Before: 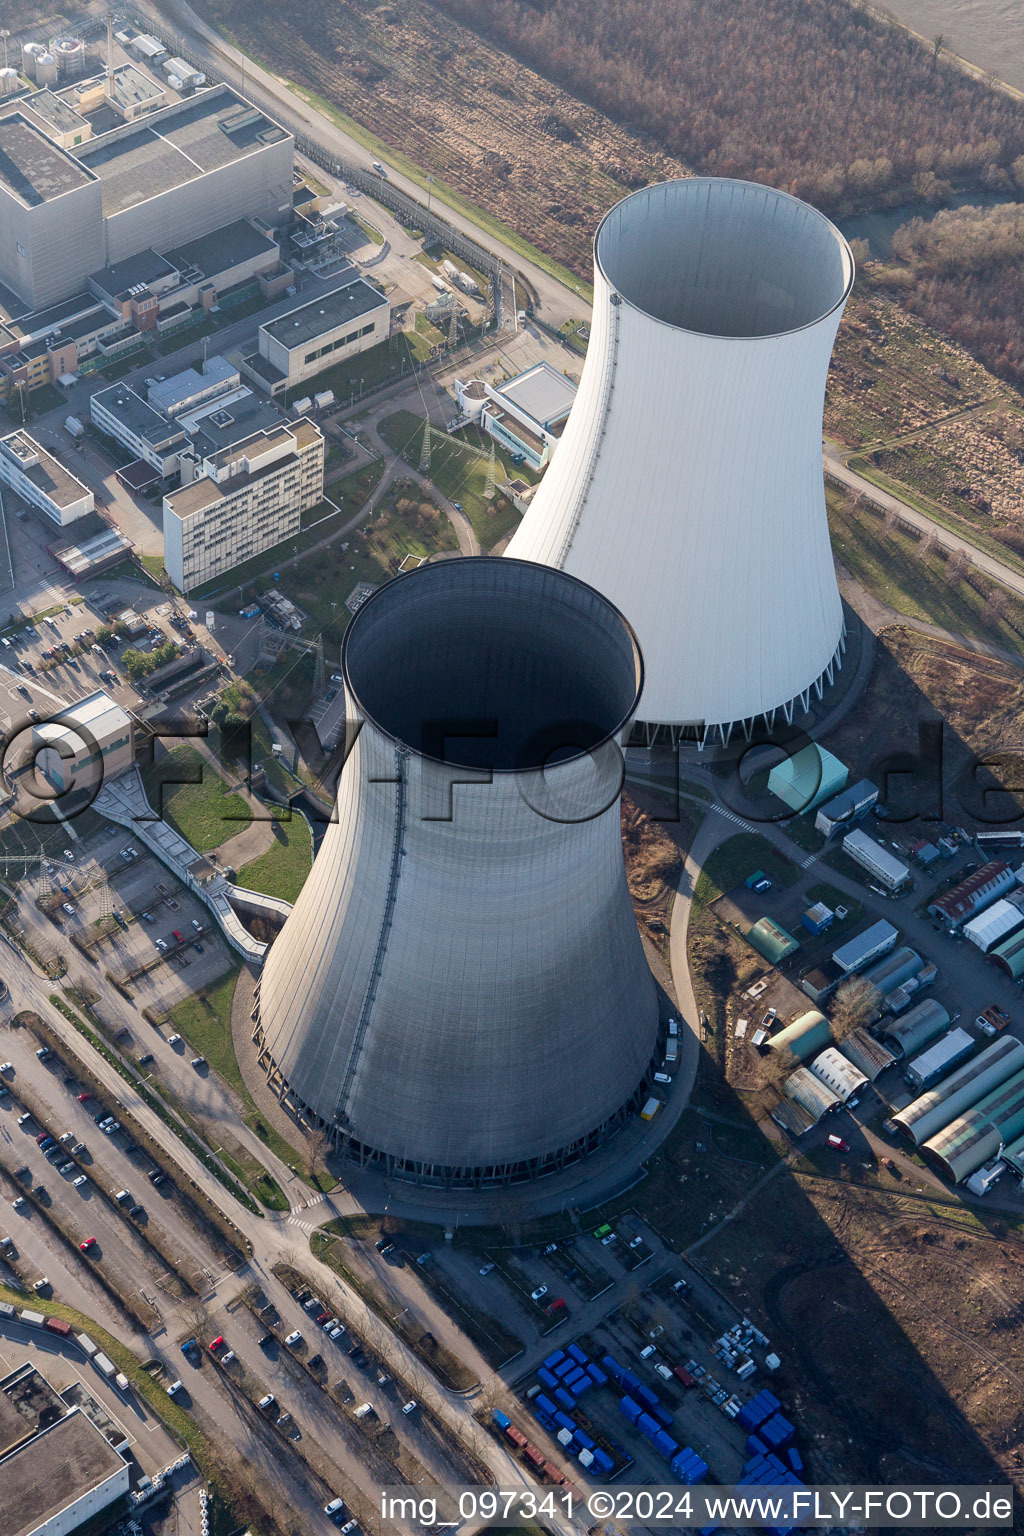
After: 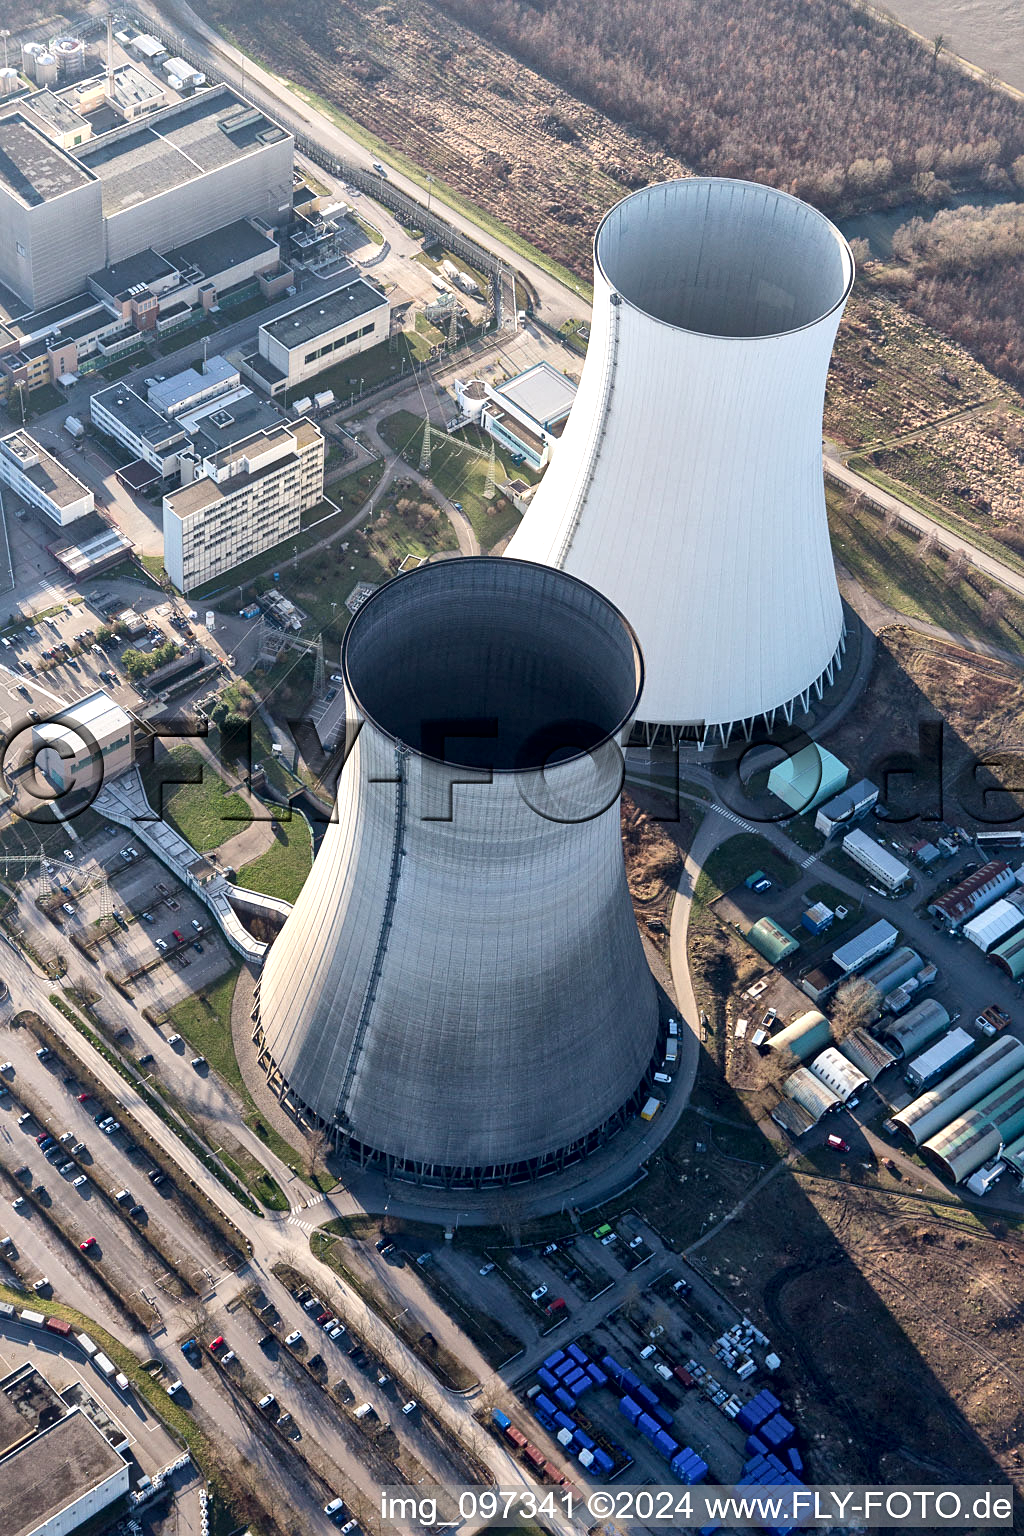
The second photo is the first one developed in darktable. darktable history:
sharpen: amount 0.212
exposure: black level correction 0, exposure 0.397 EV, compensate highlight preservation false
local contrast: mode bilateral grid, contrast 21, coarseness 51, detail 162%, midtone range 0.2
